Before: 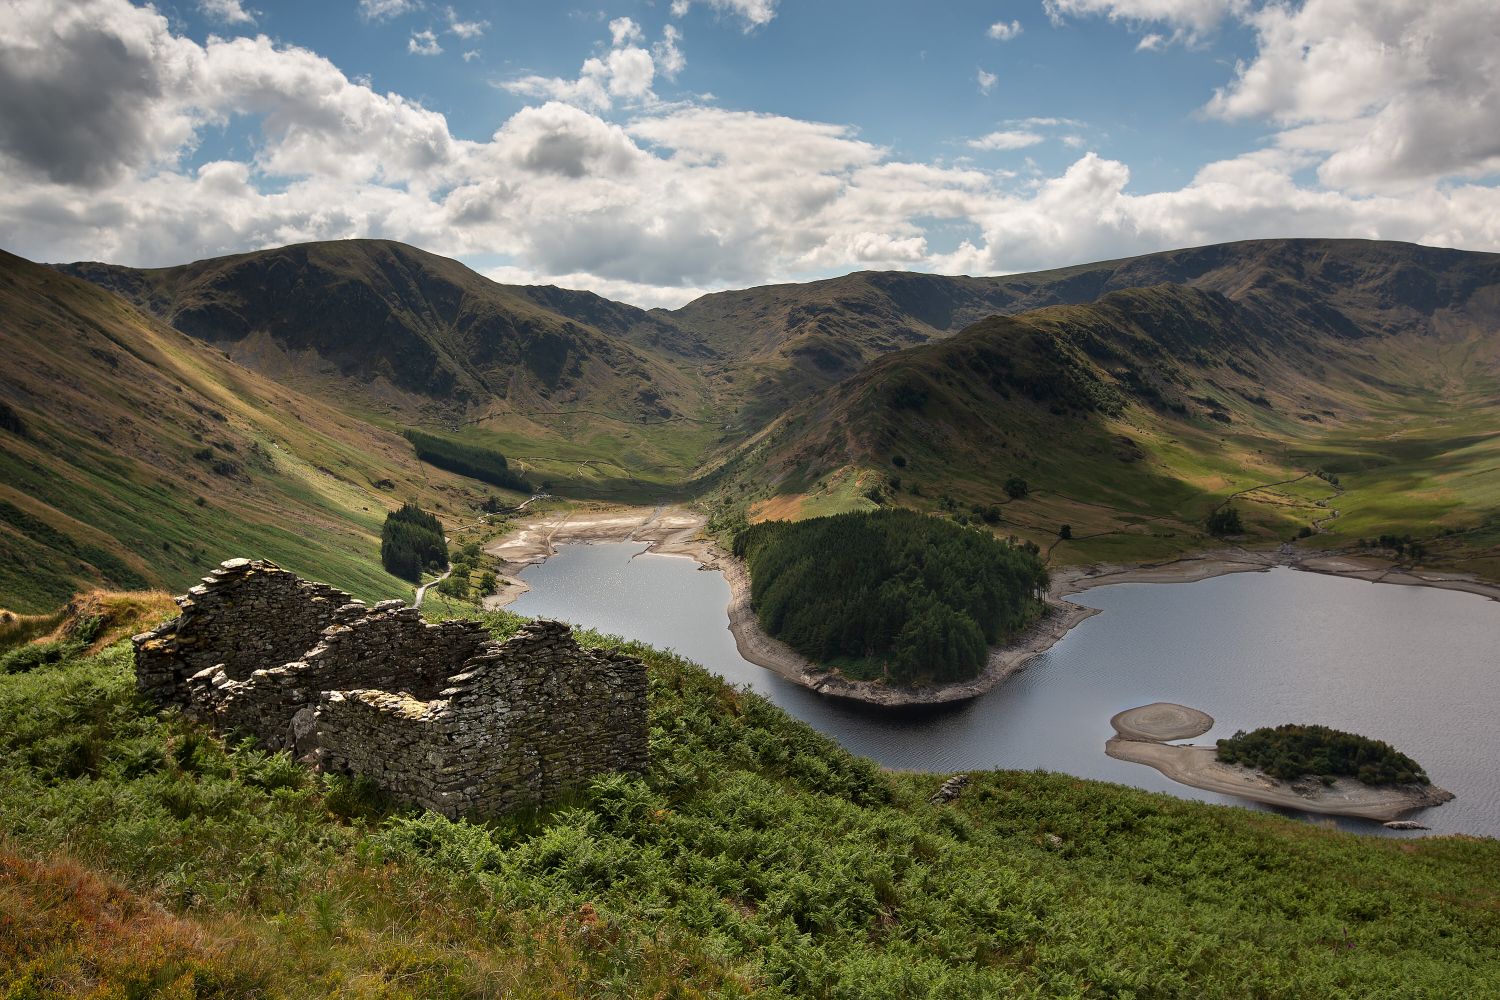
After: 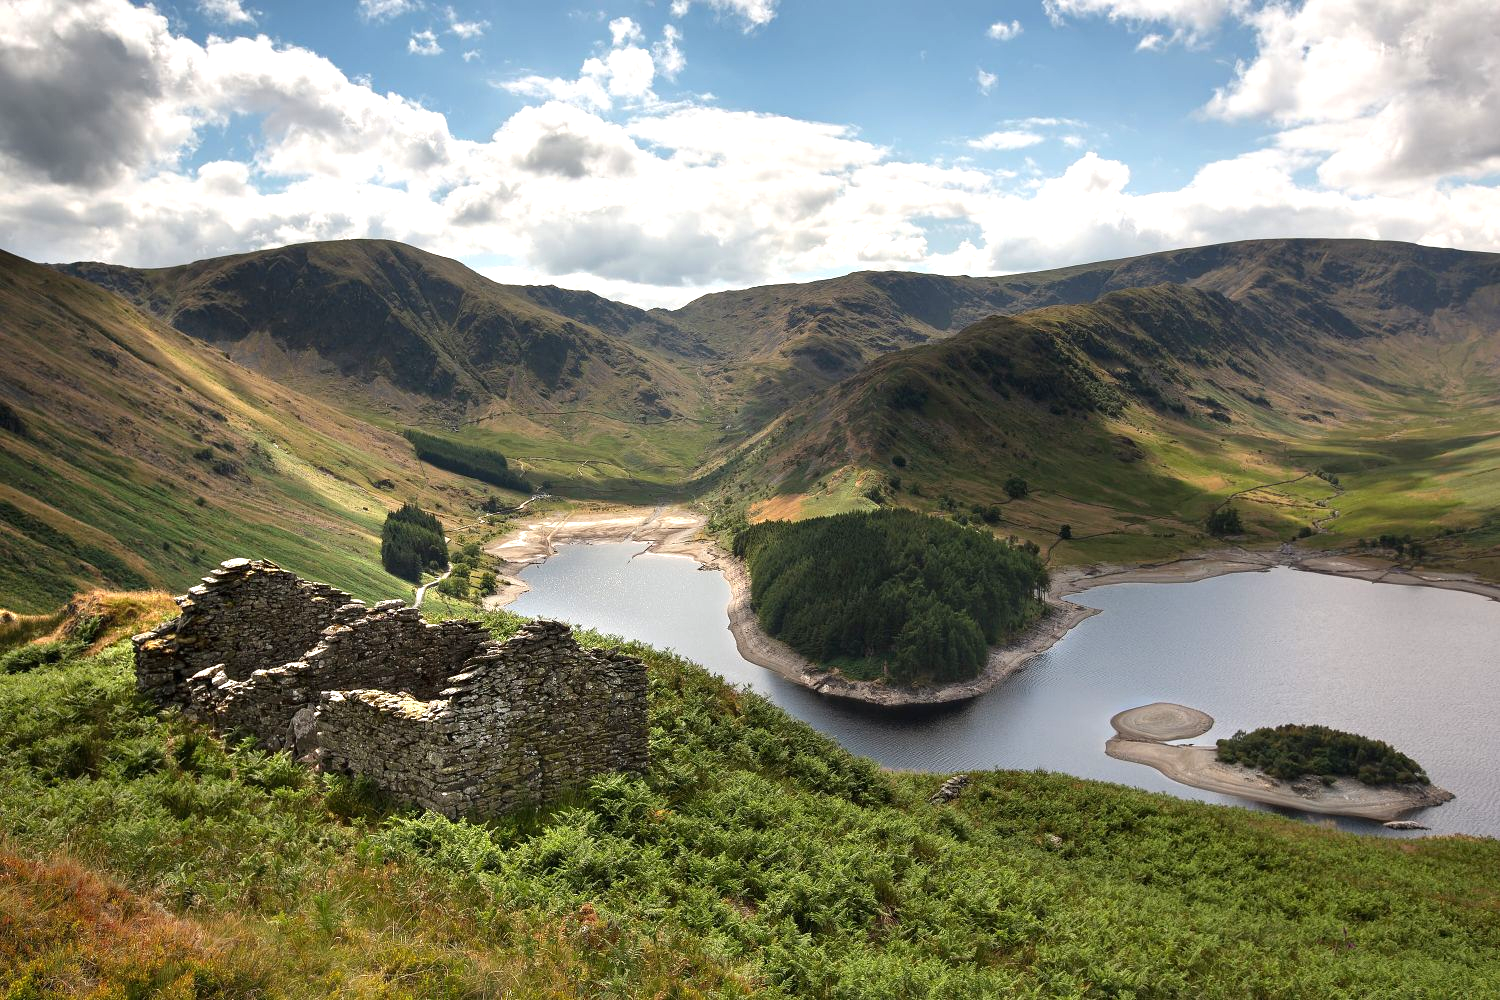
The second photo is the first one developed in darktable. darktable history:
exposure: black level correction 0, exposure 0.7 EV, compensate exposure bias true, compensate highlight preservation false
tone equalizer: on, module defaults
